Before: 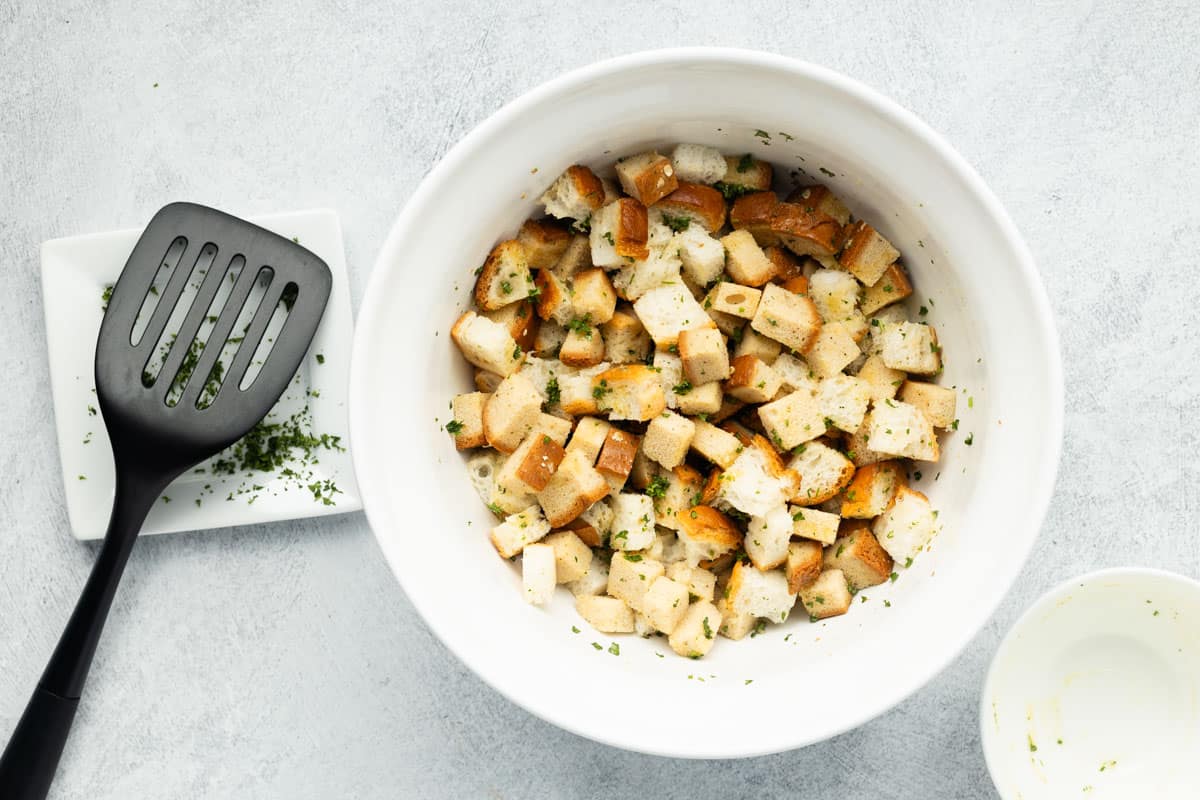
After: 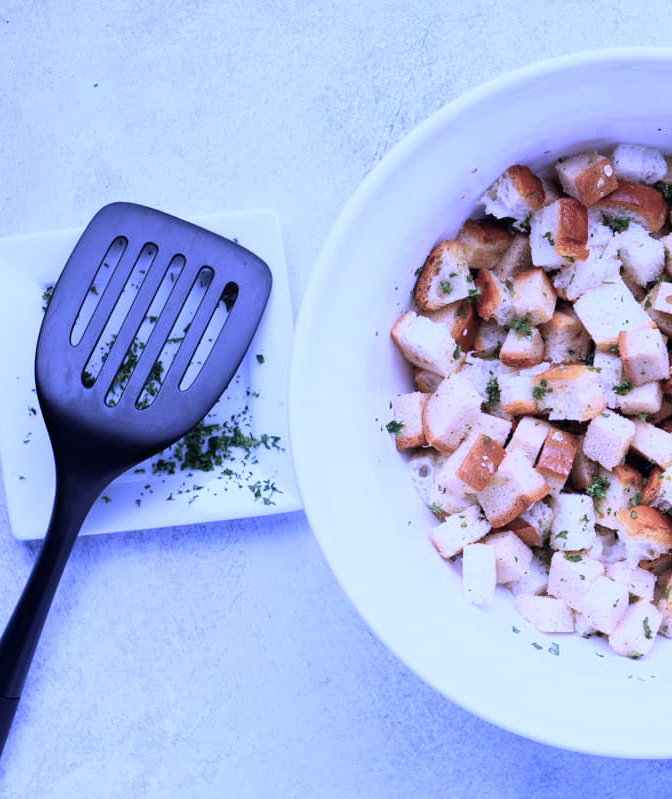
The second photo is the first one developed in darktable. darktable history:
color calibration: output R [1.107, -0.012, -0.003, 0], output B [0, 0, 1.308, 0], illuminant as shot in camera, x 0.463, y 0.42, temperature 2681.15 K
crop: left 5.012%, right 38.964%
